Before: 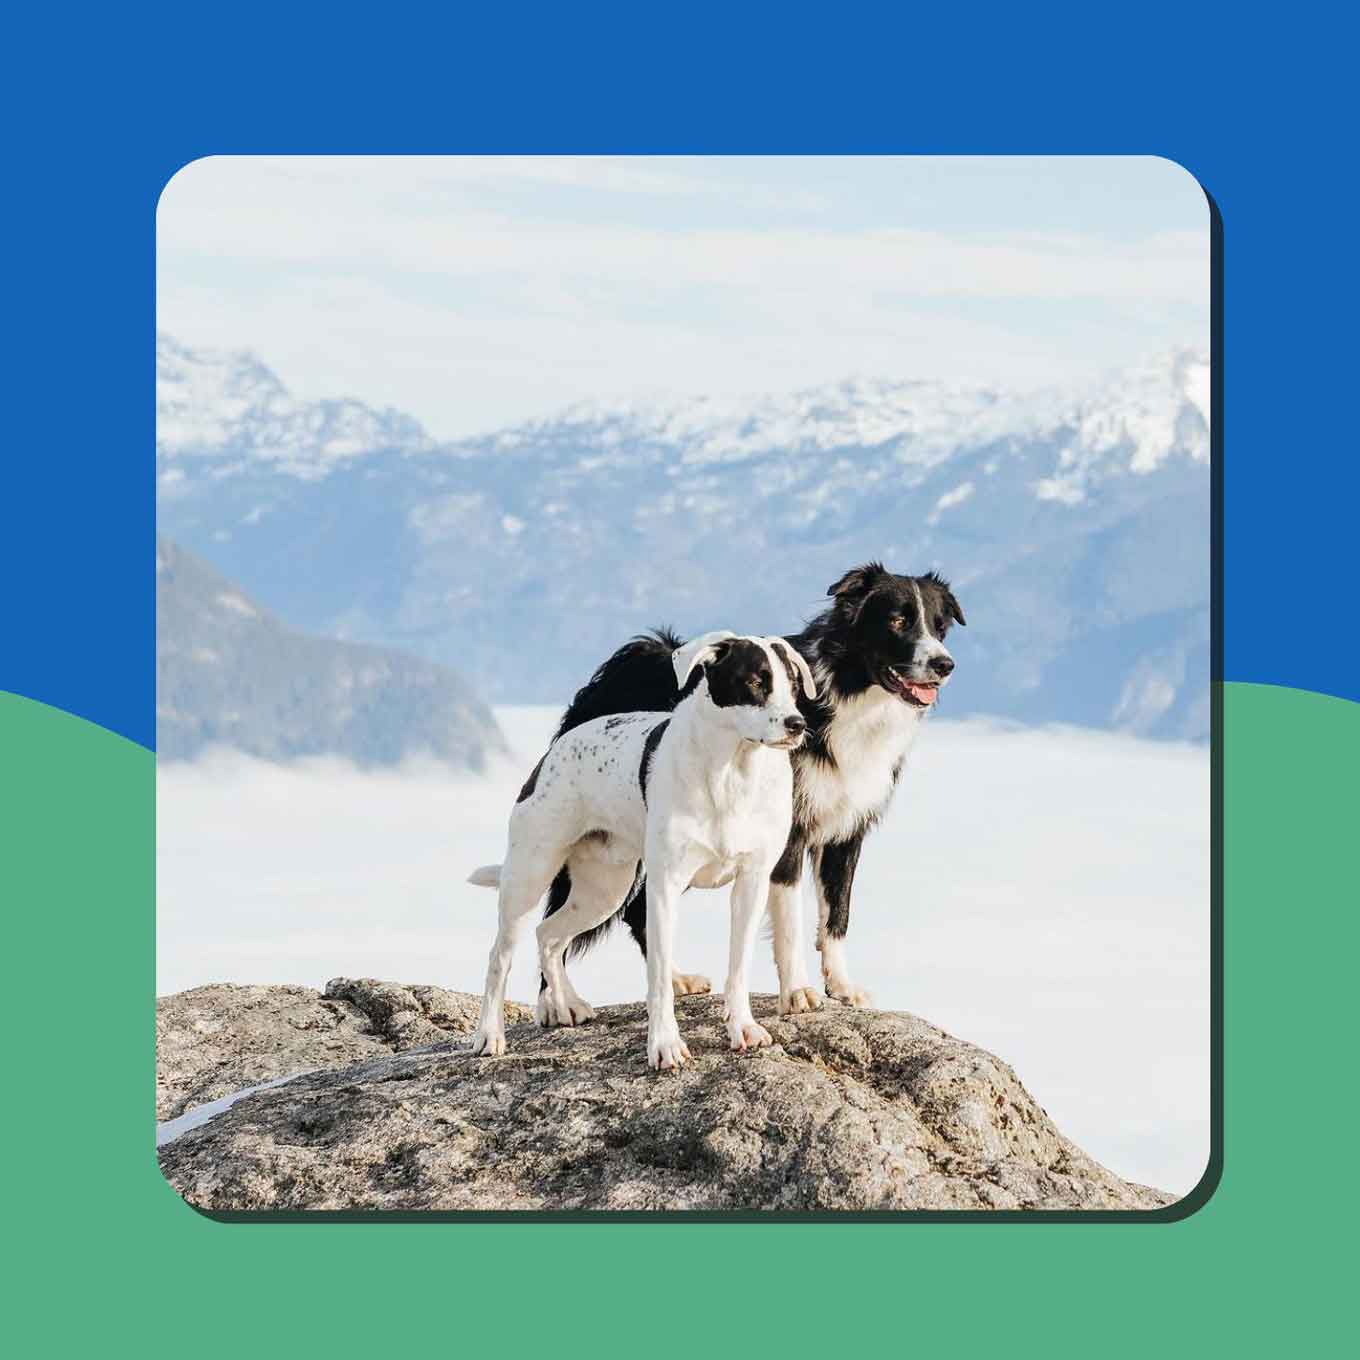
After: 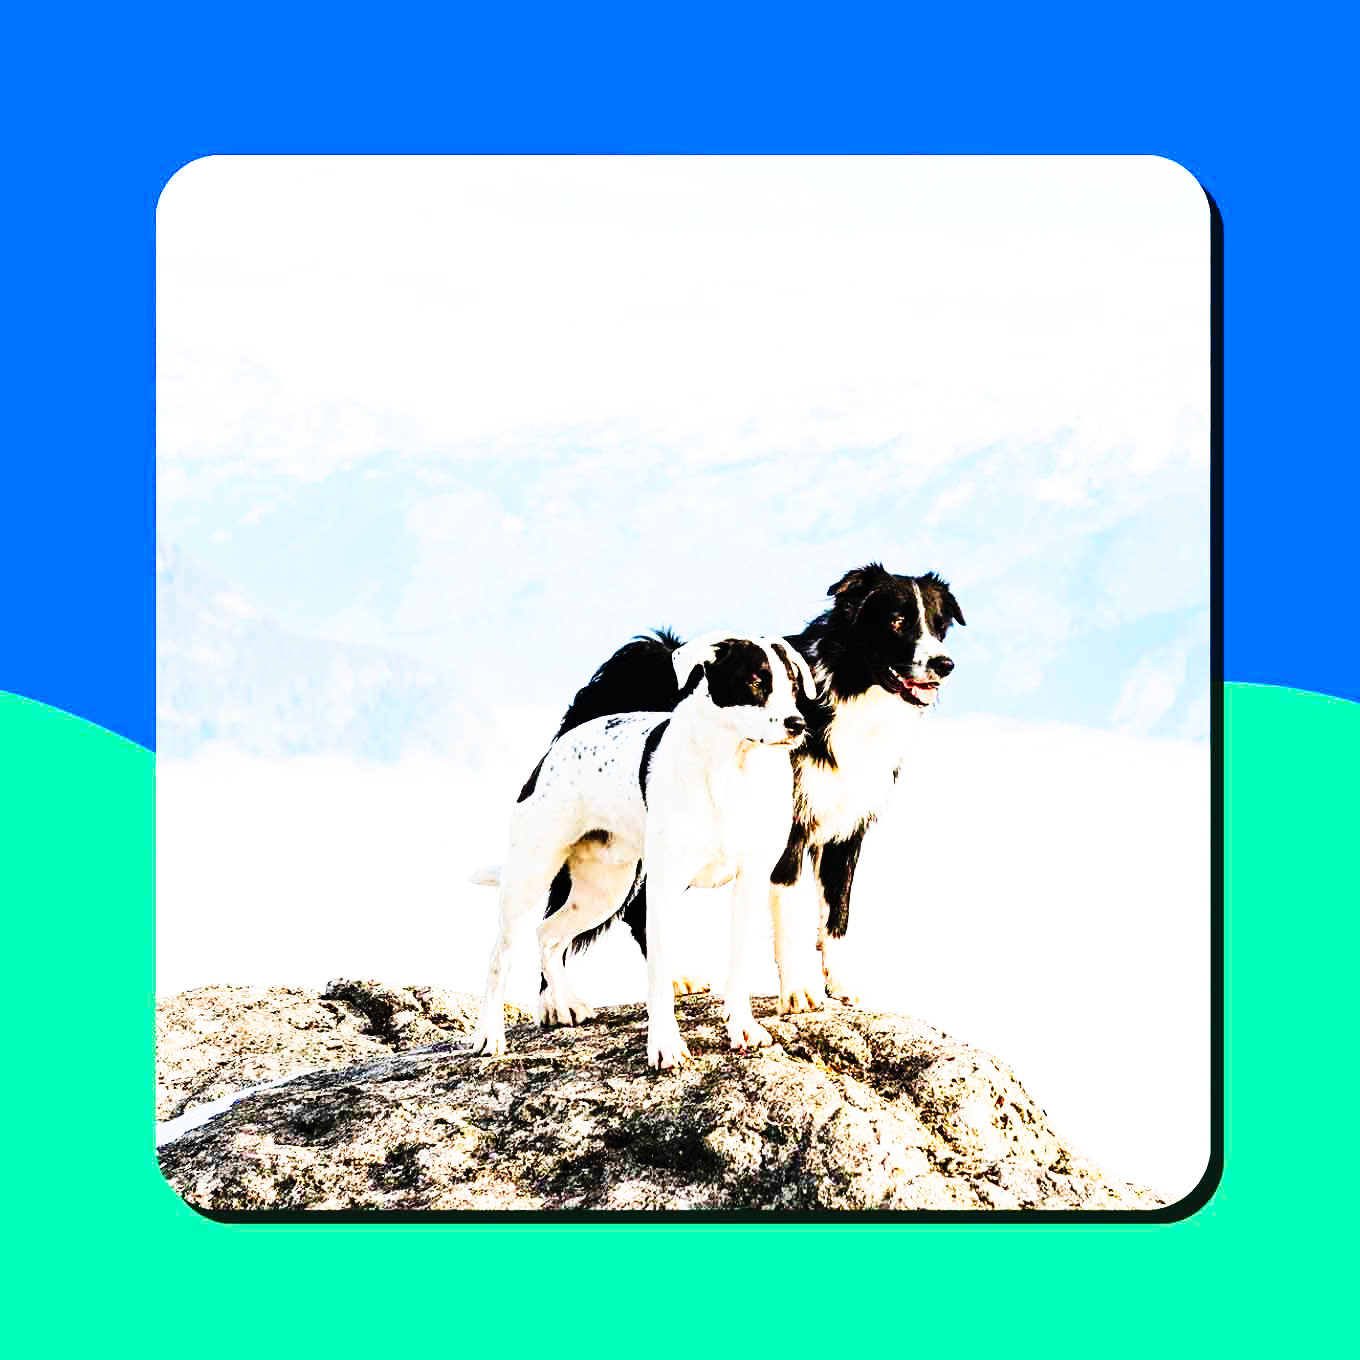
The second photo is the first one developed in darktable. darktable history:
tone curve: curves: ch0 [(0, 0) (0.003, 0.003) (0.011, 0.006) (0.025, 0.01) (0.044, 0.015) (0.069, 0.02) (0.1, 0.027) (0.136, 0.036) (0.177, 0.05) (0.224, 0.07) (0.277, 0.12) (0.335, 0.208) (0.399, 0.334) (0.468, 0.473) (0.543, 0.636) (0.623, 0.795) (0.709, 0.907) (0.801, 0.97) (0.898, 0.989) (1, 1)], preserve colors none
color correction: saturation 1.34
tone equalizer: -8 EV -0.417 EV, -7 EV -0.389 EV, -6 EV -0.333 EV, -5 EV -0.222 EV, -3 EV 0.222 EV, -2 EV 0.333 EV, -1 EV 0.389 EV, +0 EV 0.417 EV, edges refinement/feathering 500, mask exposure compensation -1.57 EV, preserve details no
